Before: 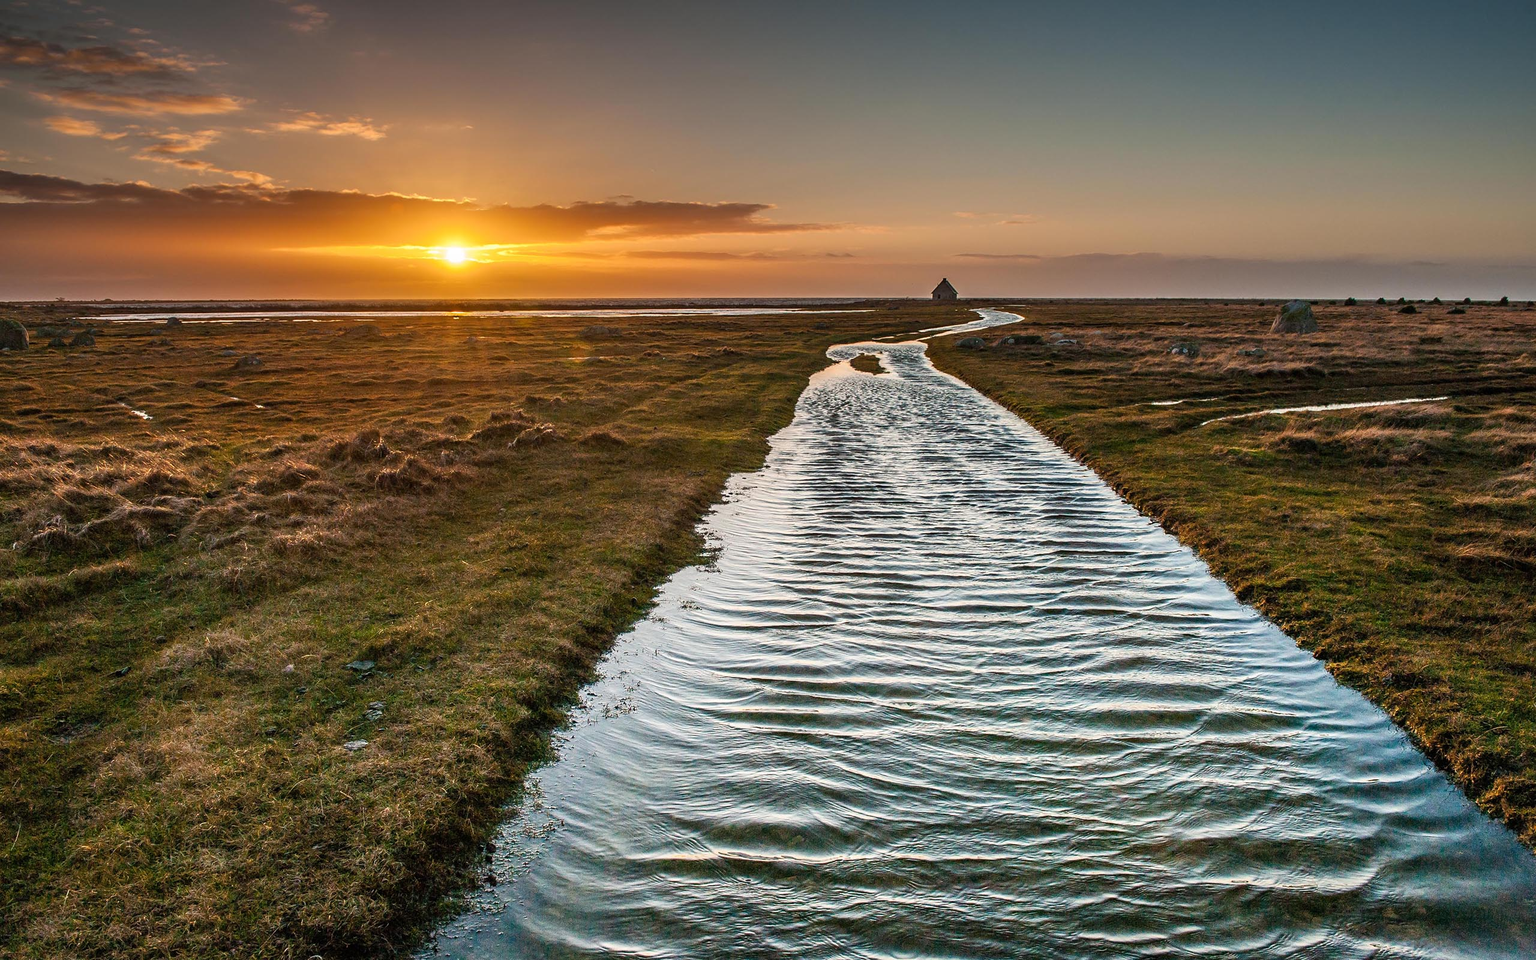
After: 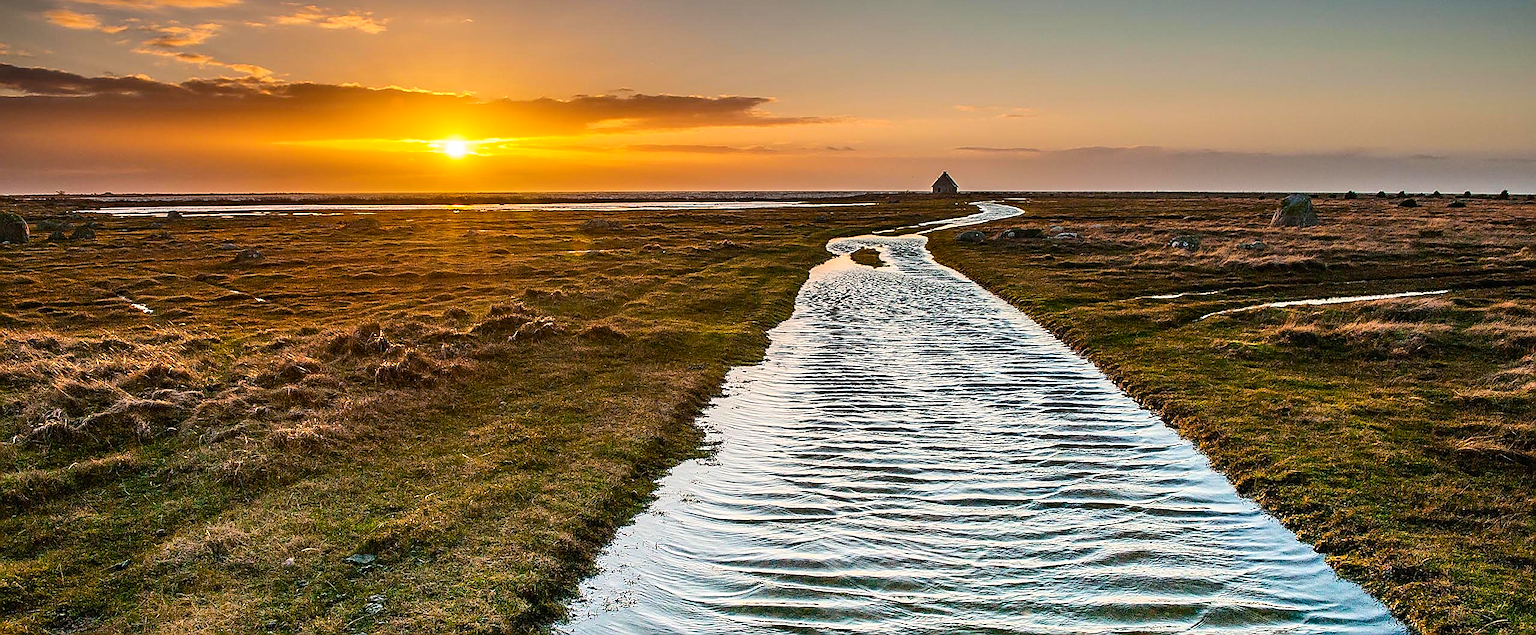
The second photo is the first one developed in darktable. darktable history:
crop: top 11.15%, bottom 22.613%
sharpen: radius 1.422, amount 1.241, threshold 0.669
color balance rgb: shadows lift › hue 87.48°, perceptual saturation grading › global saturation 17.934%, global vibrance 20%
tone curve: curves: ch0 [(0, 0) (0.003, 0.005) (0.011, 0.013) (0.025, 0.027) (0.044, 0.044) (0.069, 0.06) (0.1, 0.081) (0.136, 0.114) (0.177, 0.16) (0.224, 0.211) (0.277, 0.277) (0.335, 0.354) (0.399, 0.435) (0.468, 0.538) (0.543, 0.626) (0.623, 0.708) (0.709, 0.789) (0.801, 0.867) (0.898, 0.935) (1, 1)], color space Lab, independent channels, preserve colors none
